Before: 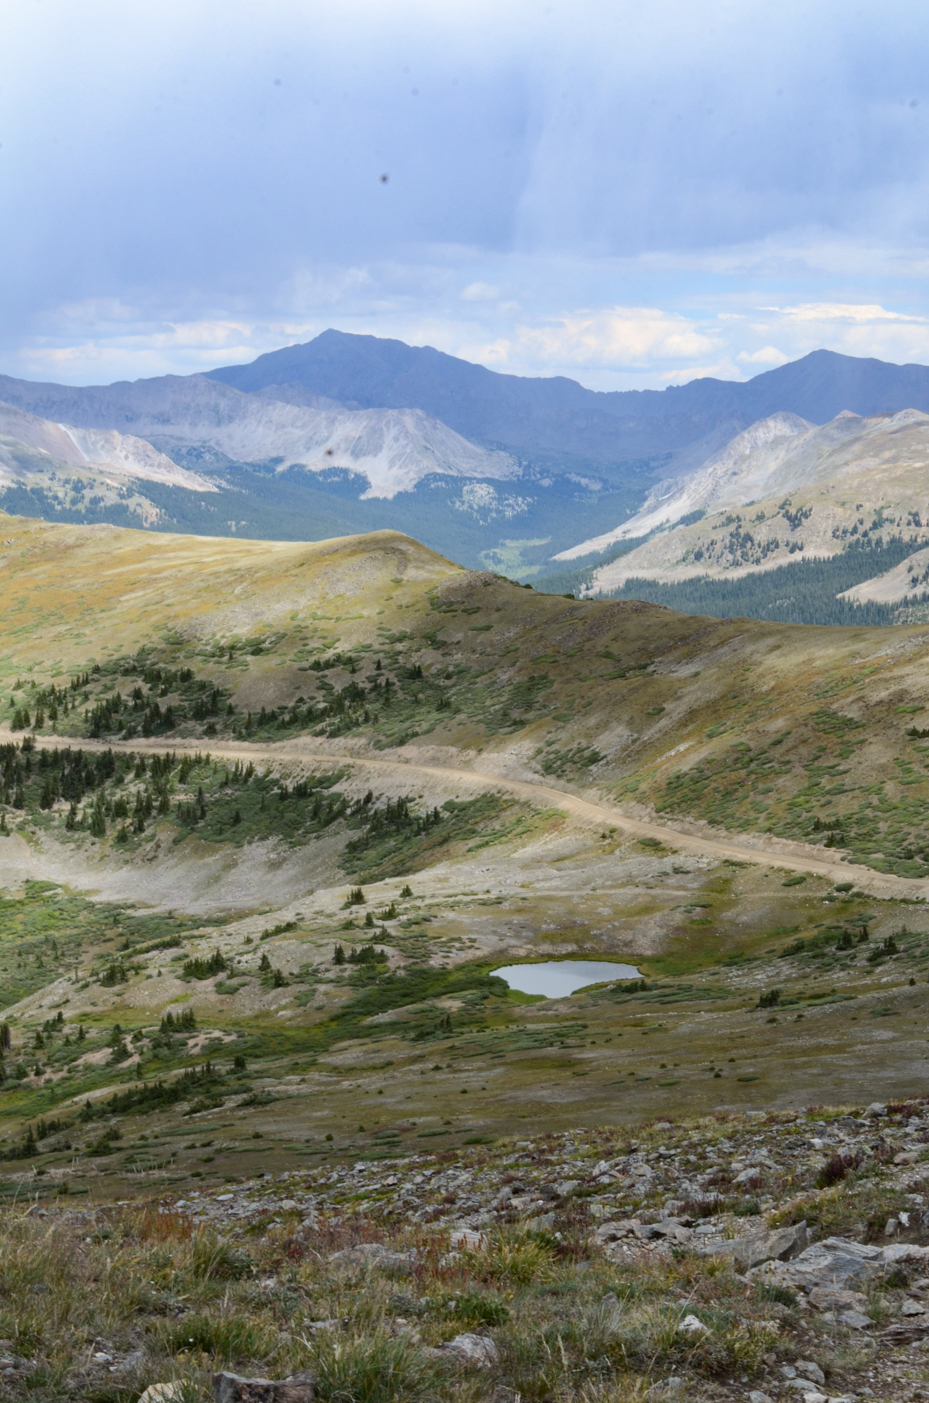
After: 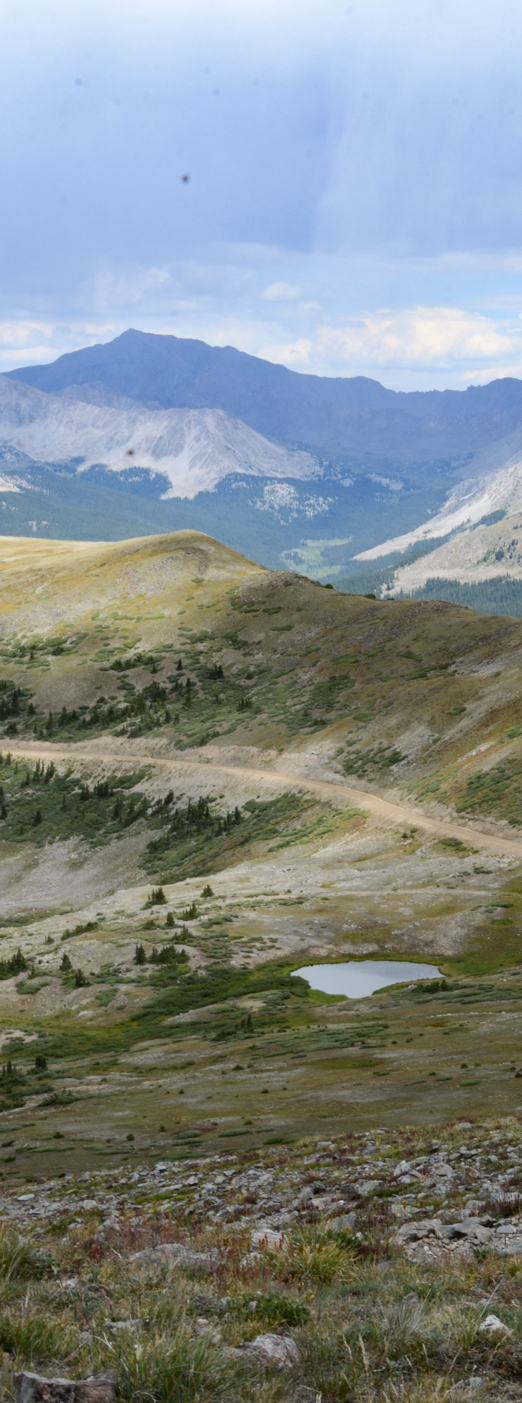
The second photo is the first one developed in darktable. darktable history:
crop: left 21.526%, right 22.269%
